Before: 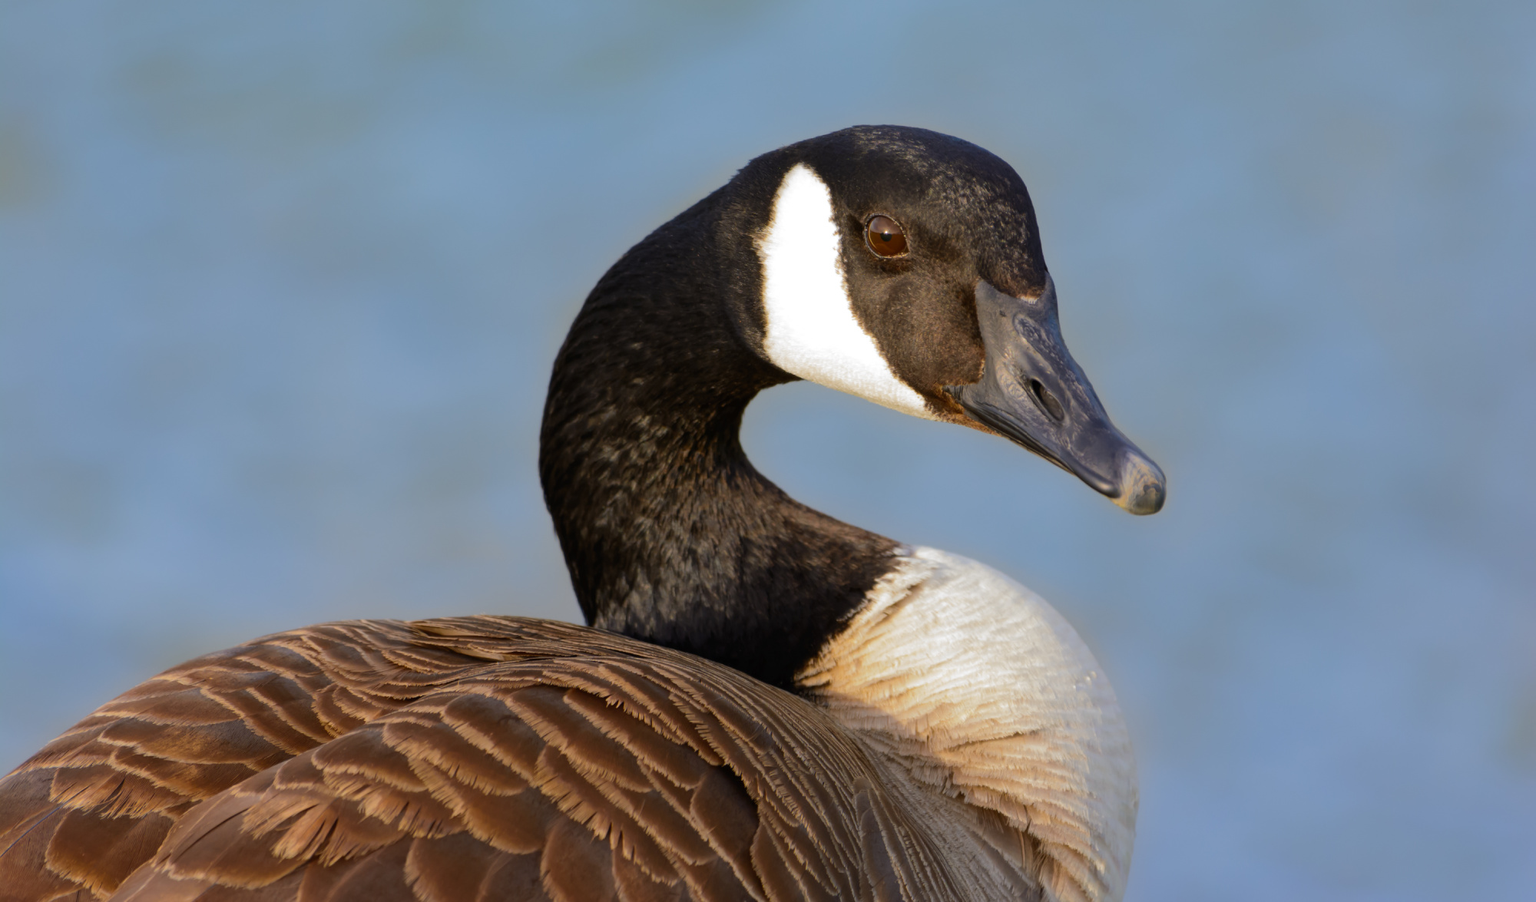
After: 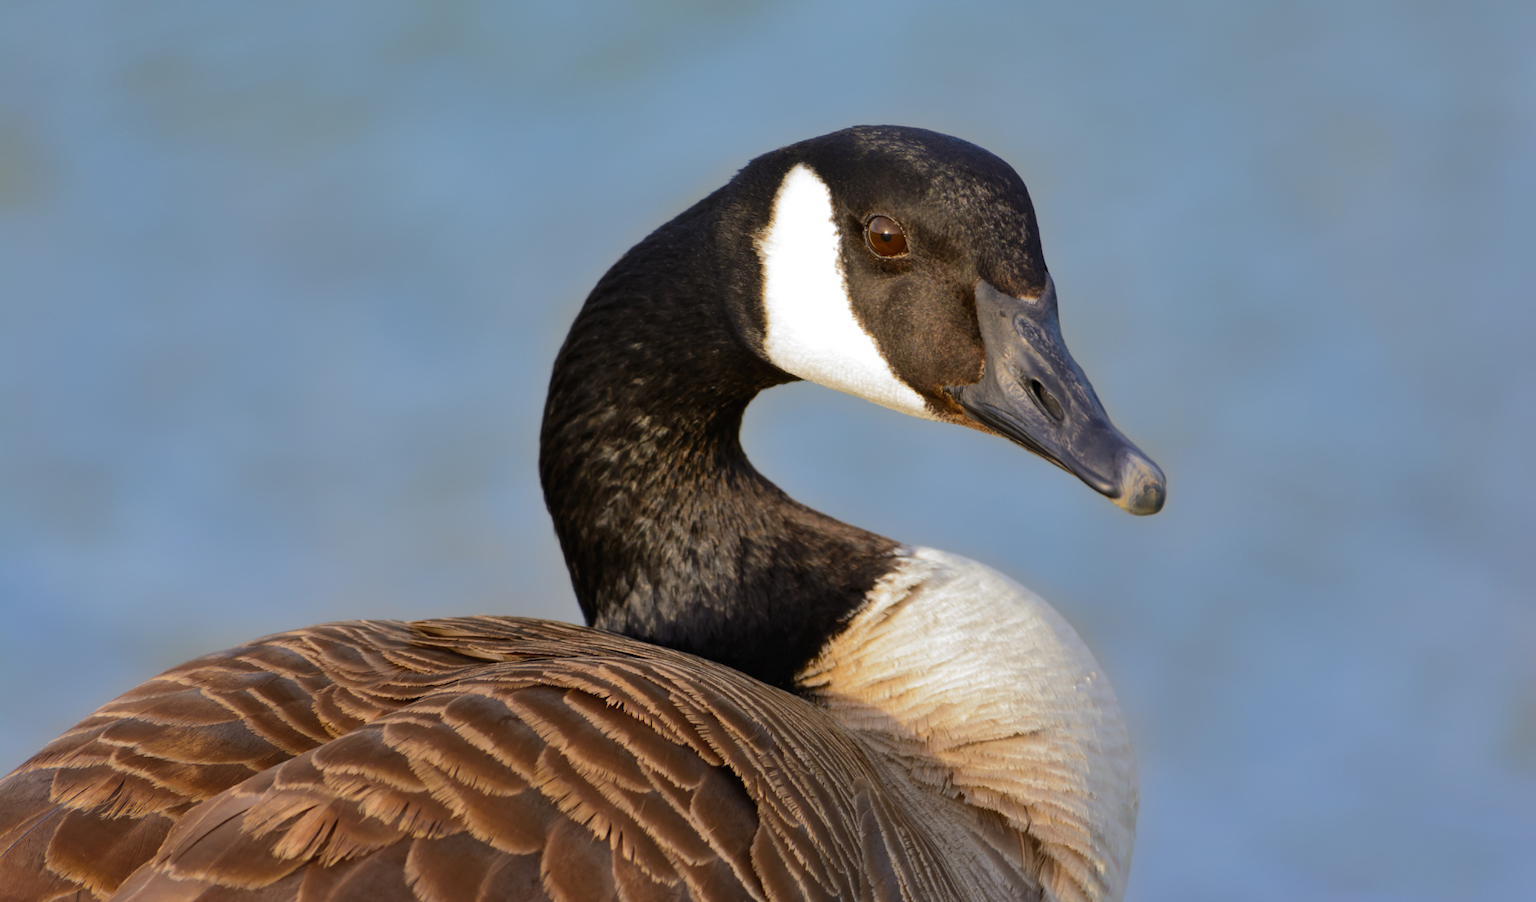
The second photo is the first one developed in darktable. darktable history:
shadows and highlights: shadows 49, highlights -41, soften with gaussian
